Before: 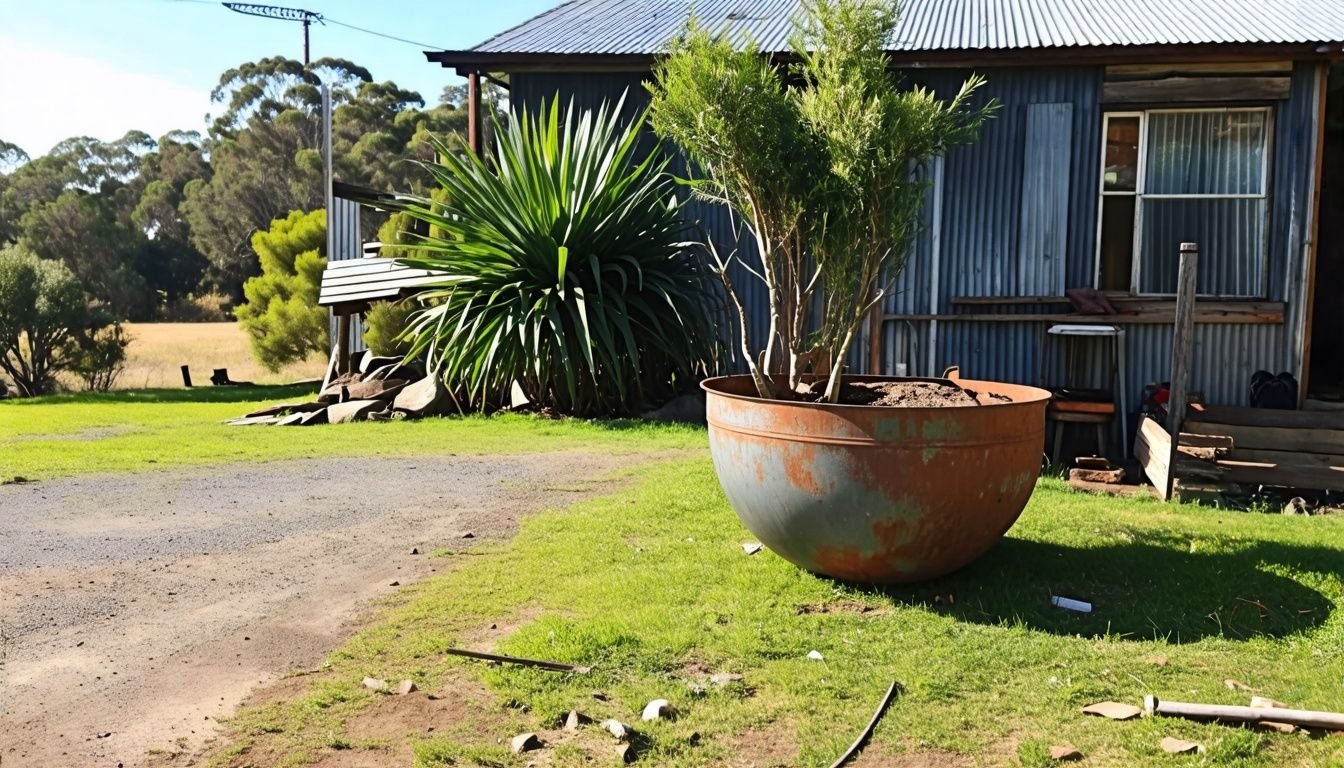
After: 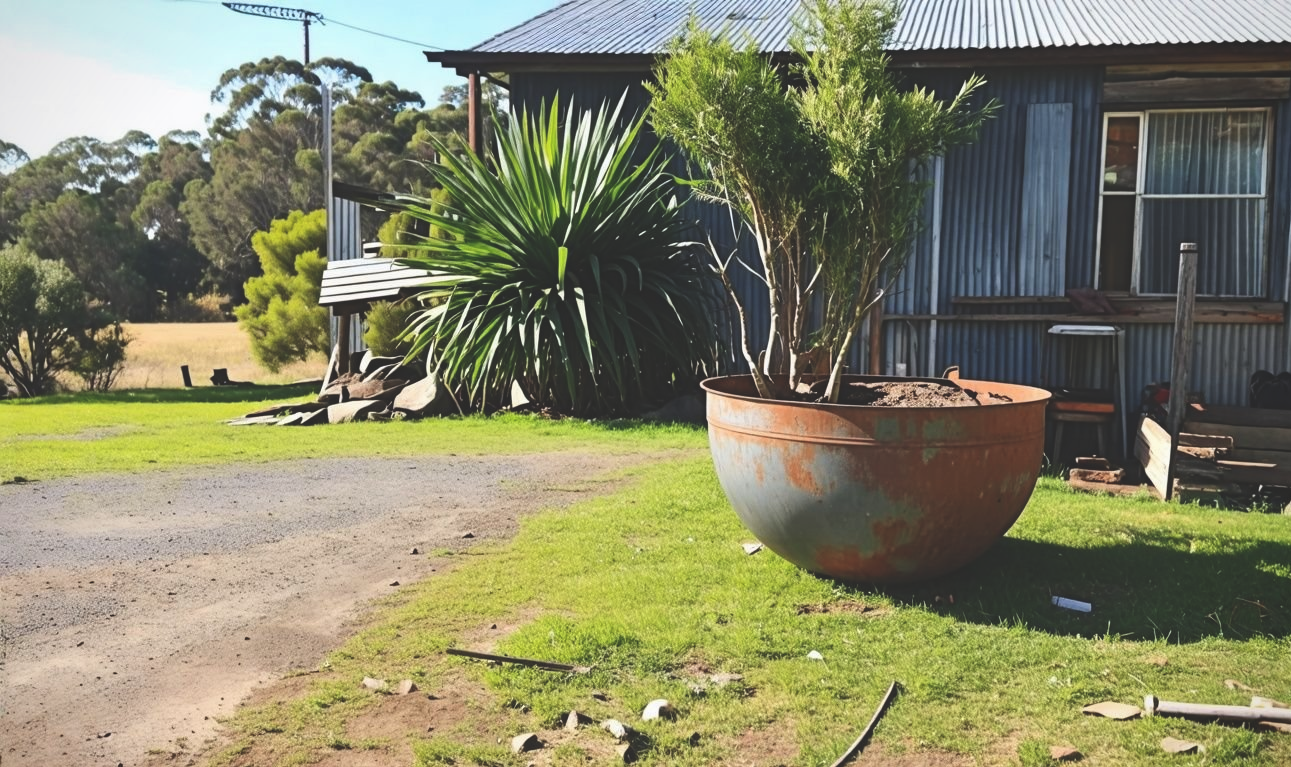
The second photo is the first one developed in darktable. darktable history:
crop: right 3.878%, bottom 0.03%
vignetting: fall-off start 88.47%, fall-off radius 43.73%, brightness -0.311, saturation -0.057, width/height ratio 1.164
exposure: black level correction -0.023, exposure -0.038 EV, compensate highlight preservation false
